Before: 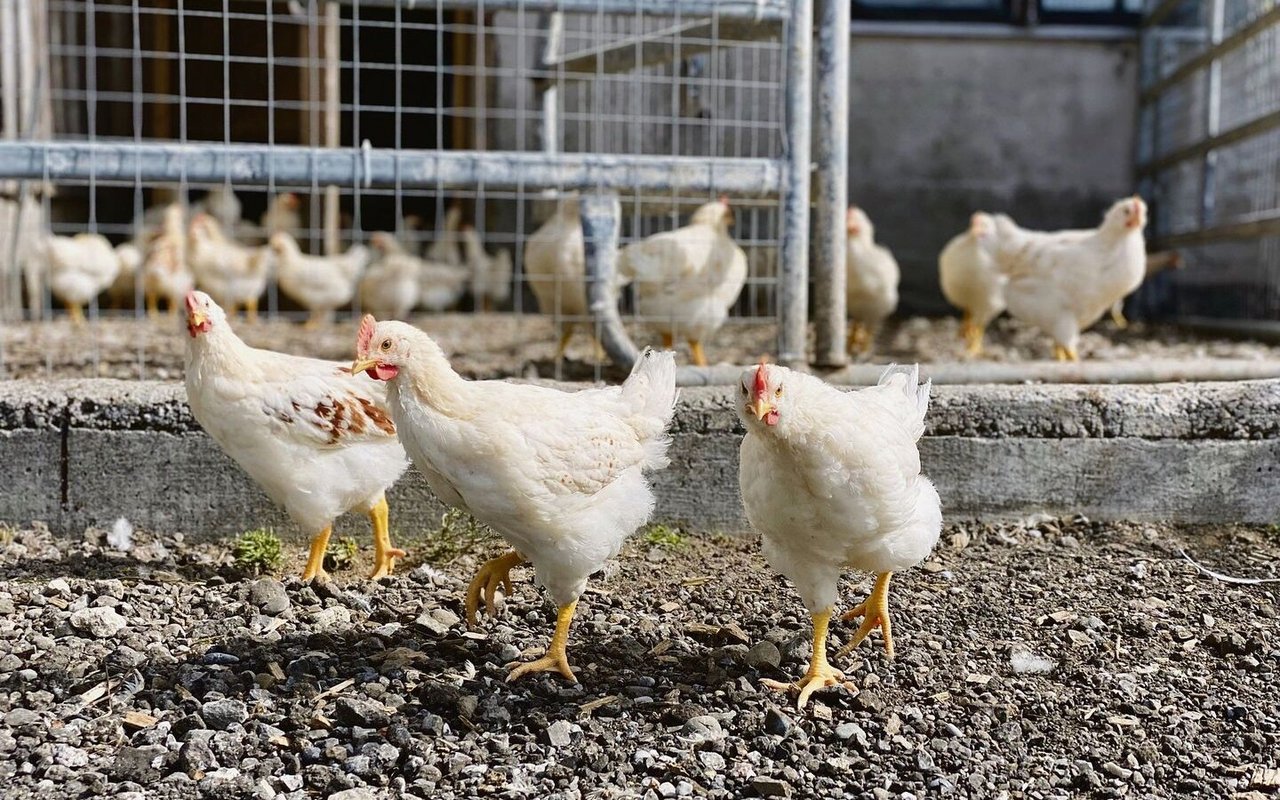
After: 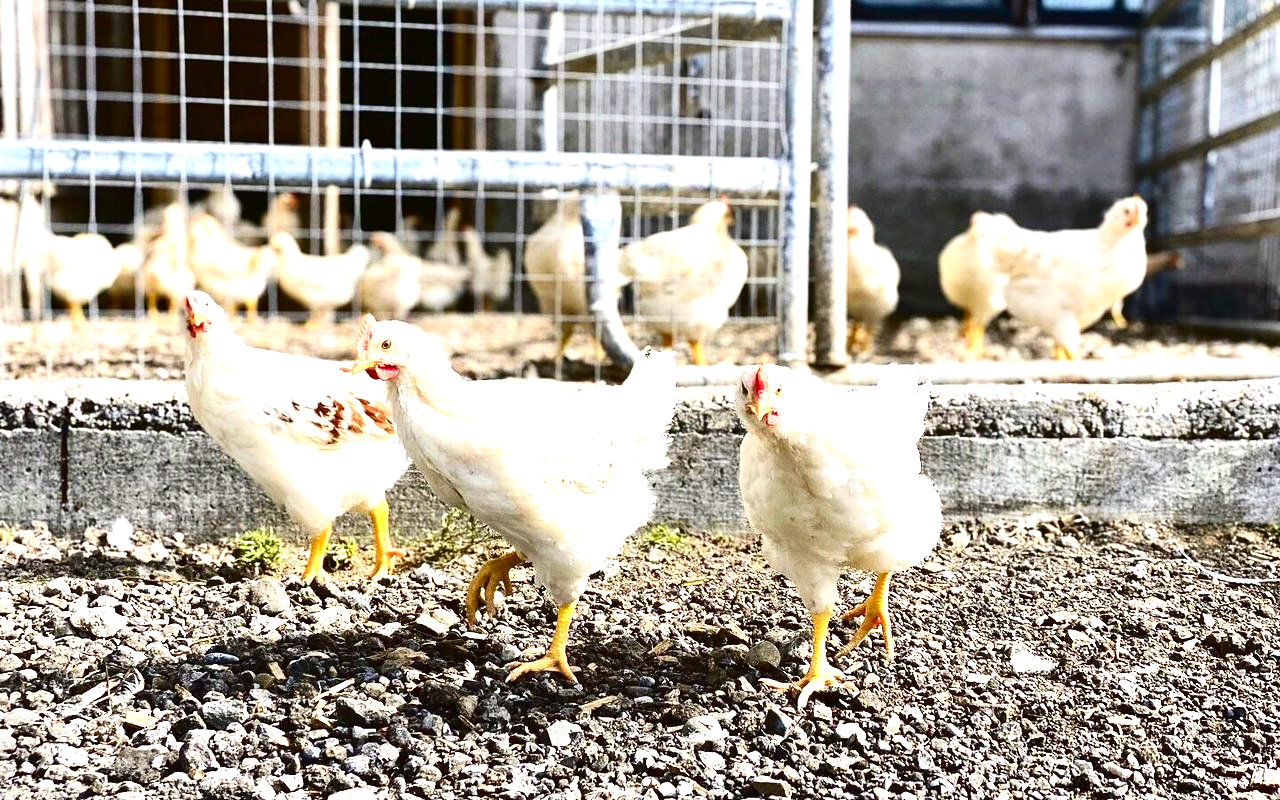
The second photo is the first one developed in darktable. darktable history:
exposure: black level correction 0, exposure 1.387 EV, compensate highlight preservation false
contrast brightness saturation: contrast 0.2, brightness -0.109, saturation 0.102
